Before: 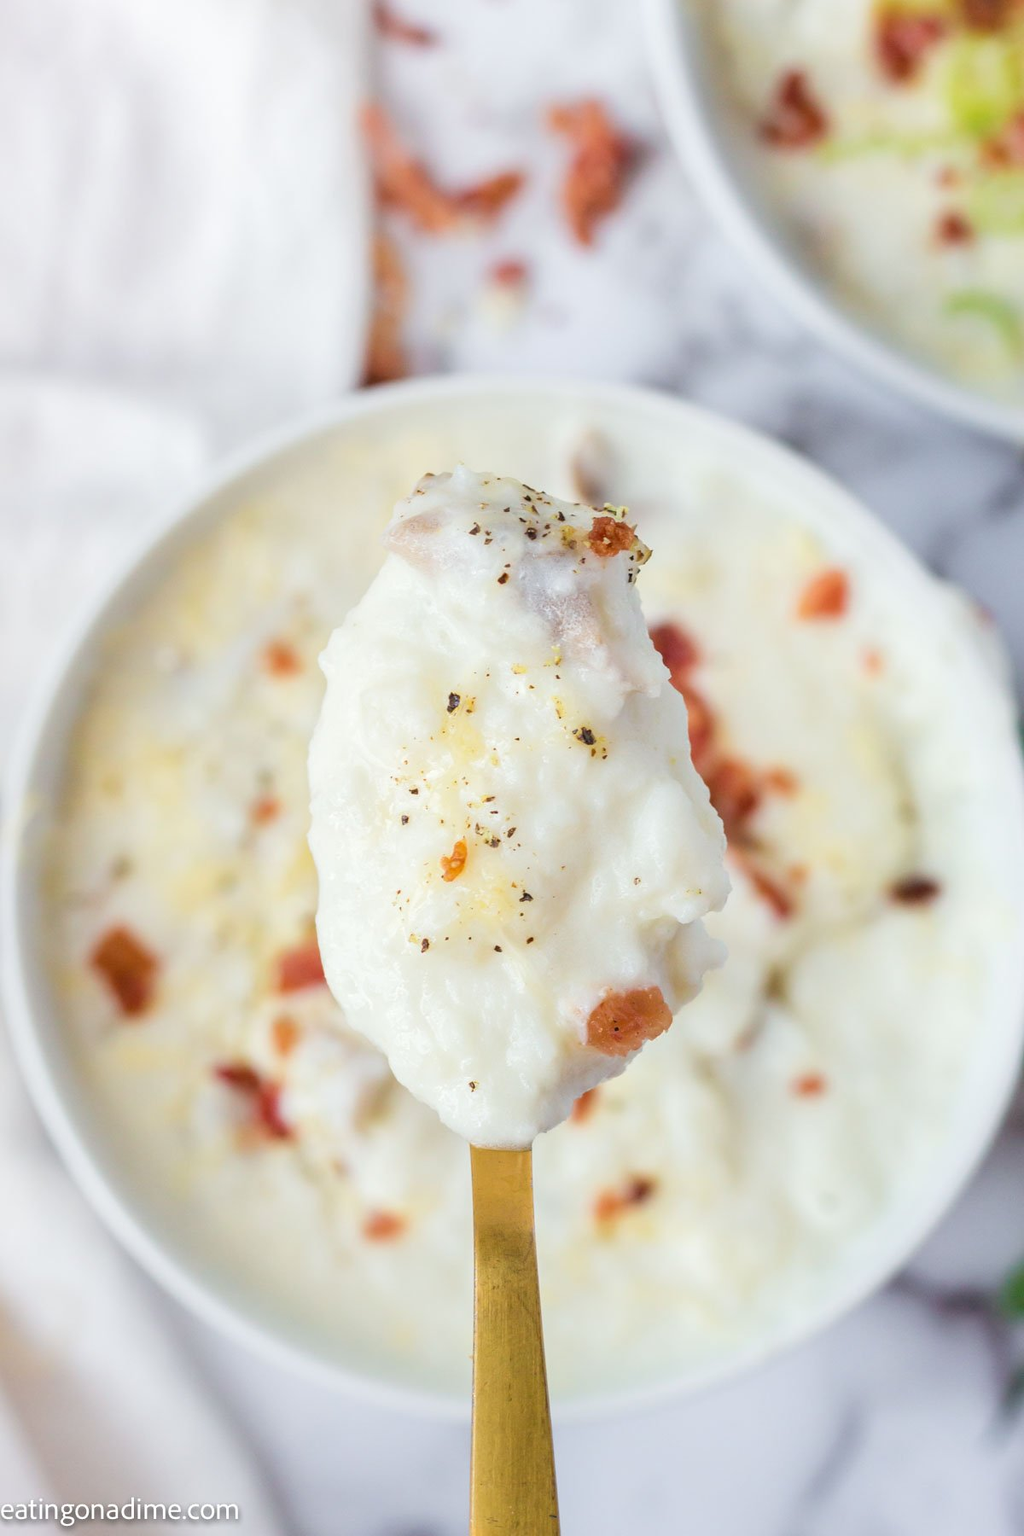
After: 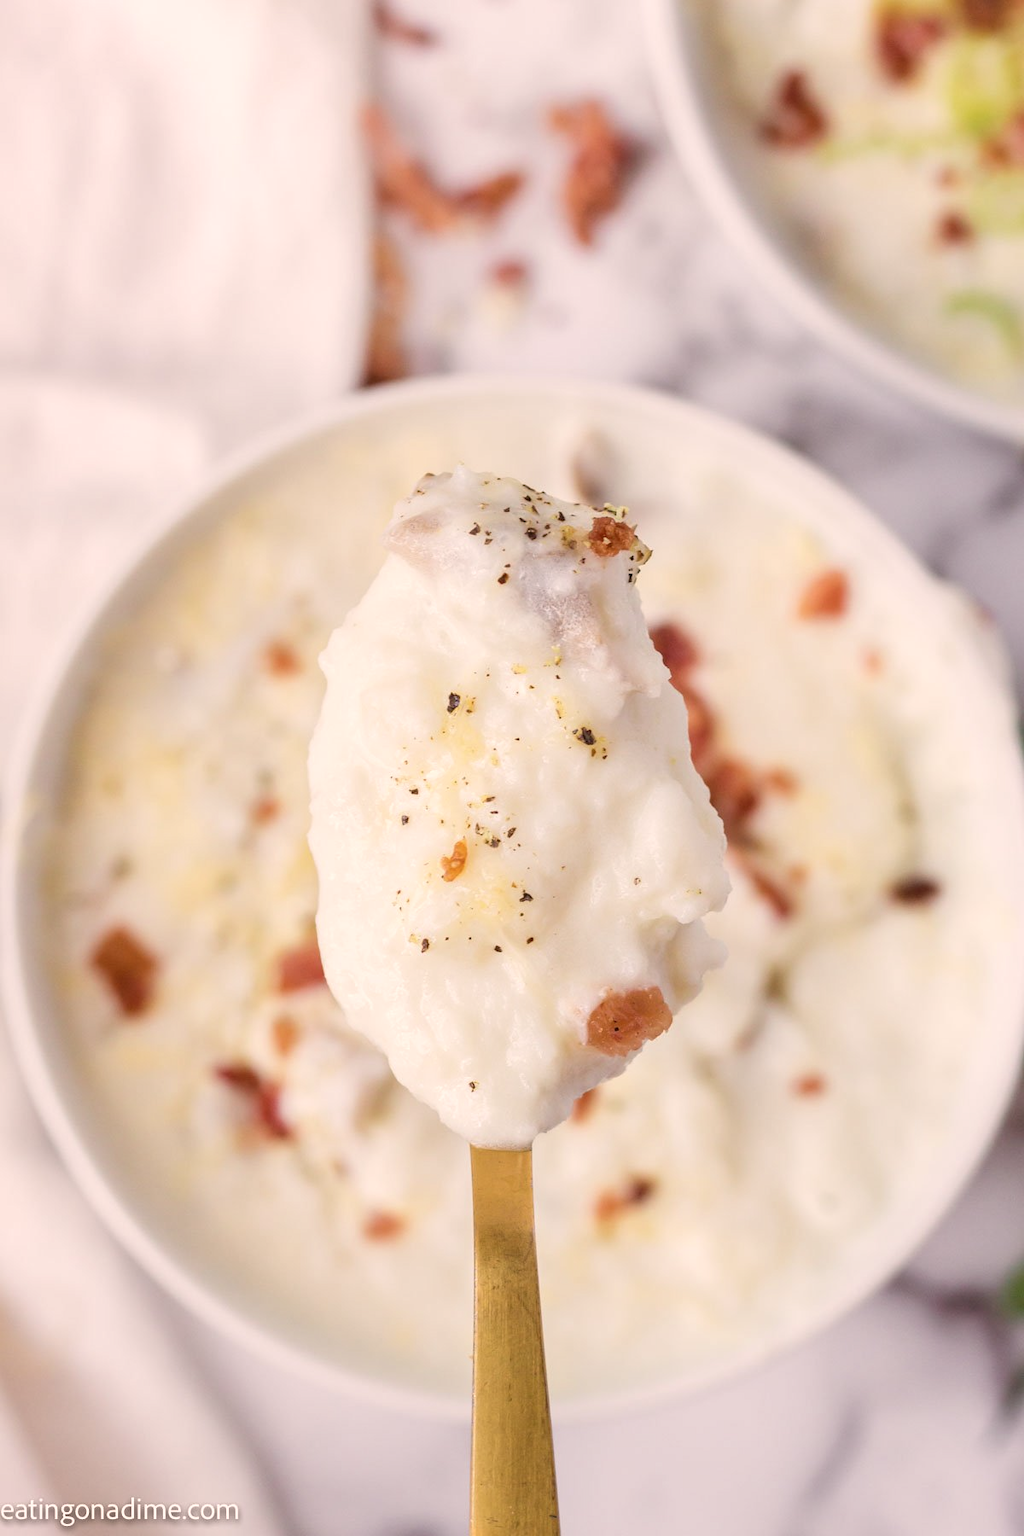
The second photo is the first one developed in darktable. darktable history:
tone equalizer: on, module defaults
color correction: highlights a* 10.22, highlights b* 9.64, shadows a* 7.84, shadows b* 8.05, saturation 0.787
